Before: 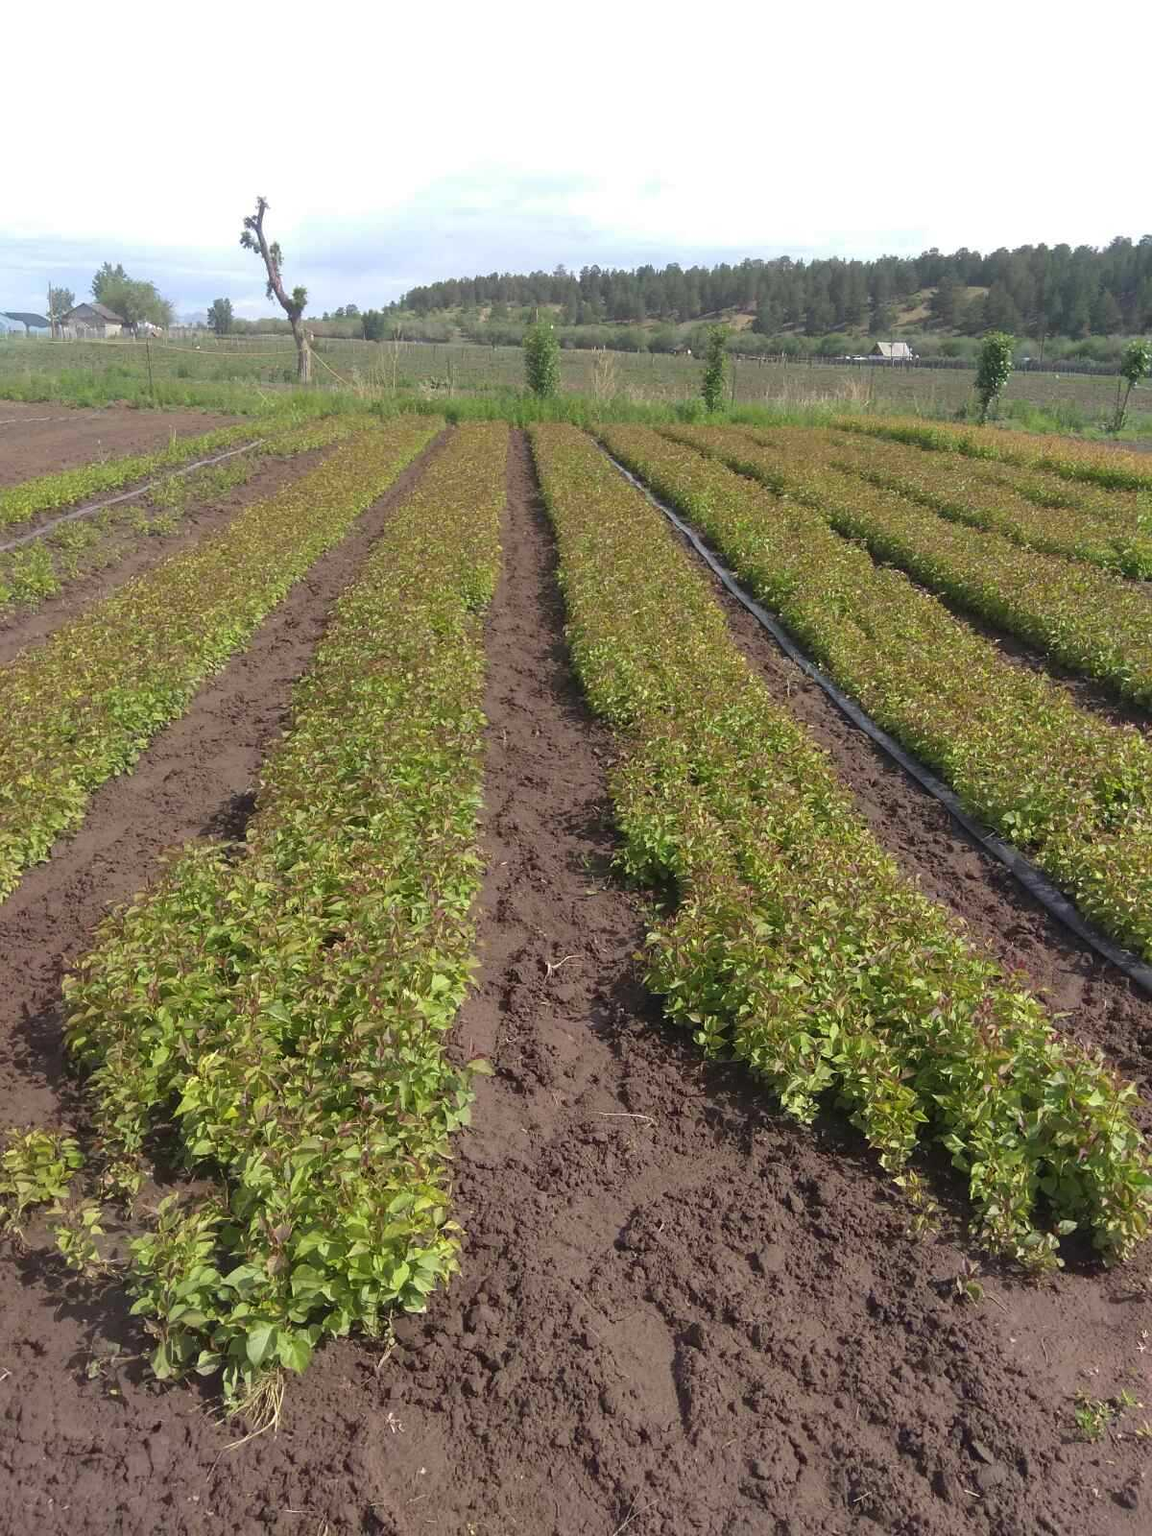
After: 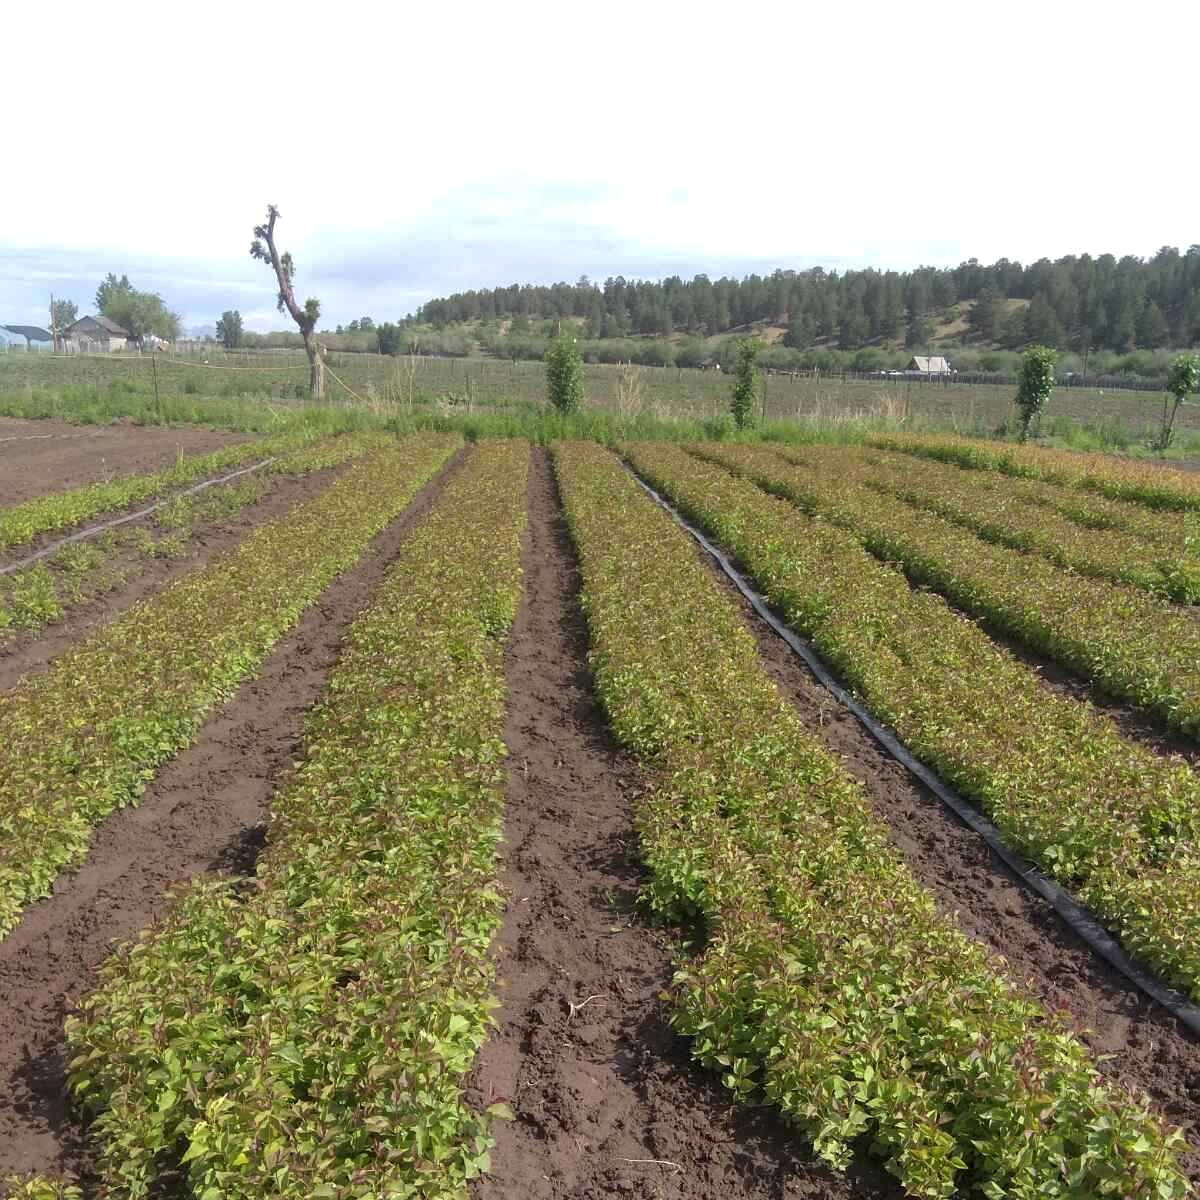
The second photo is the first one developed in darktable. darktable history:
local contrast: highlights 104%, shadows 101%, detail 131%, midtone range 0.2
crop: bottom 24.986%
